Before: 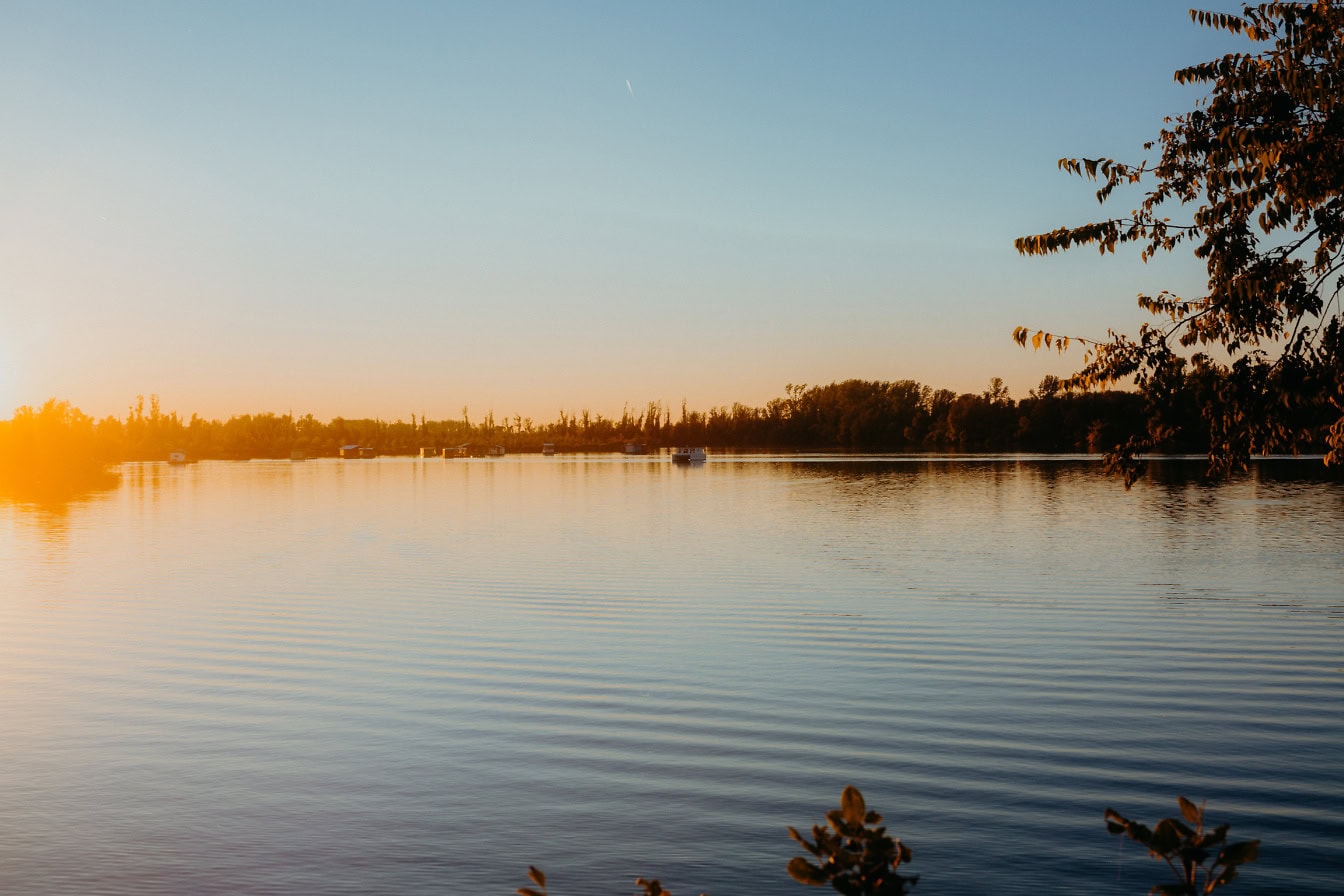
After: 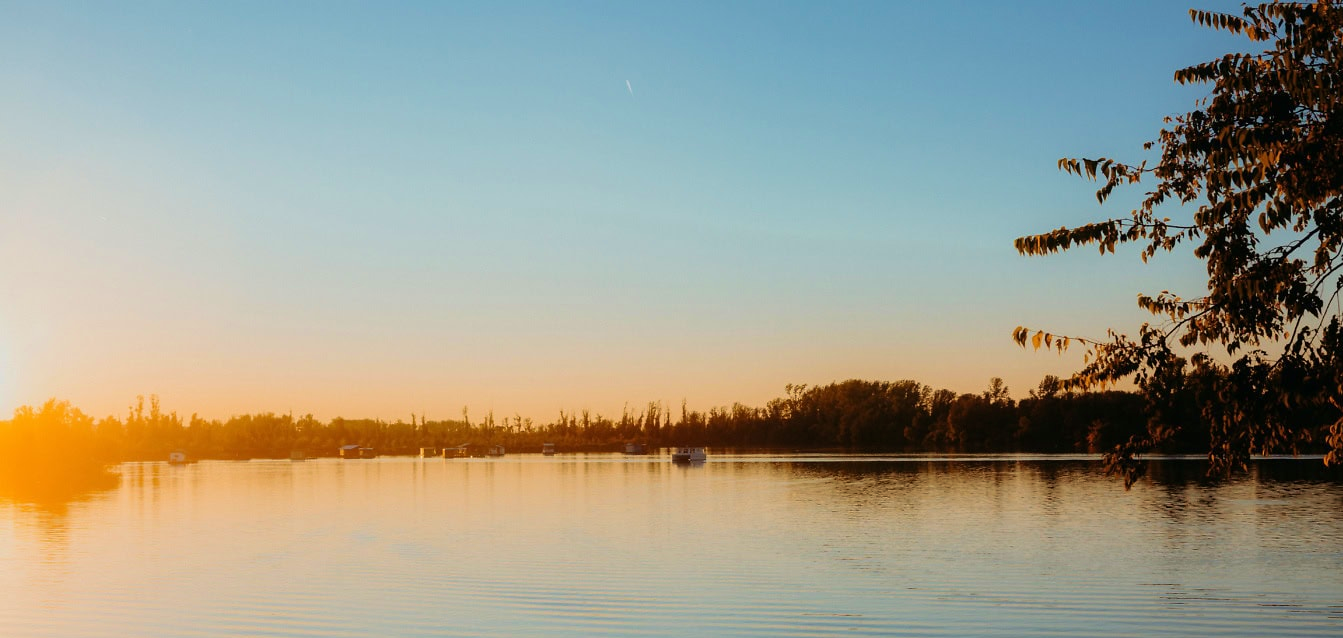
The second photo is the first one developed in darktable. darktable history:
velvia: strength 39.56%
crop: right 0%, bottom 28.76%
